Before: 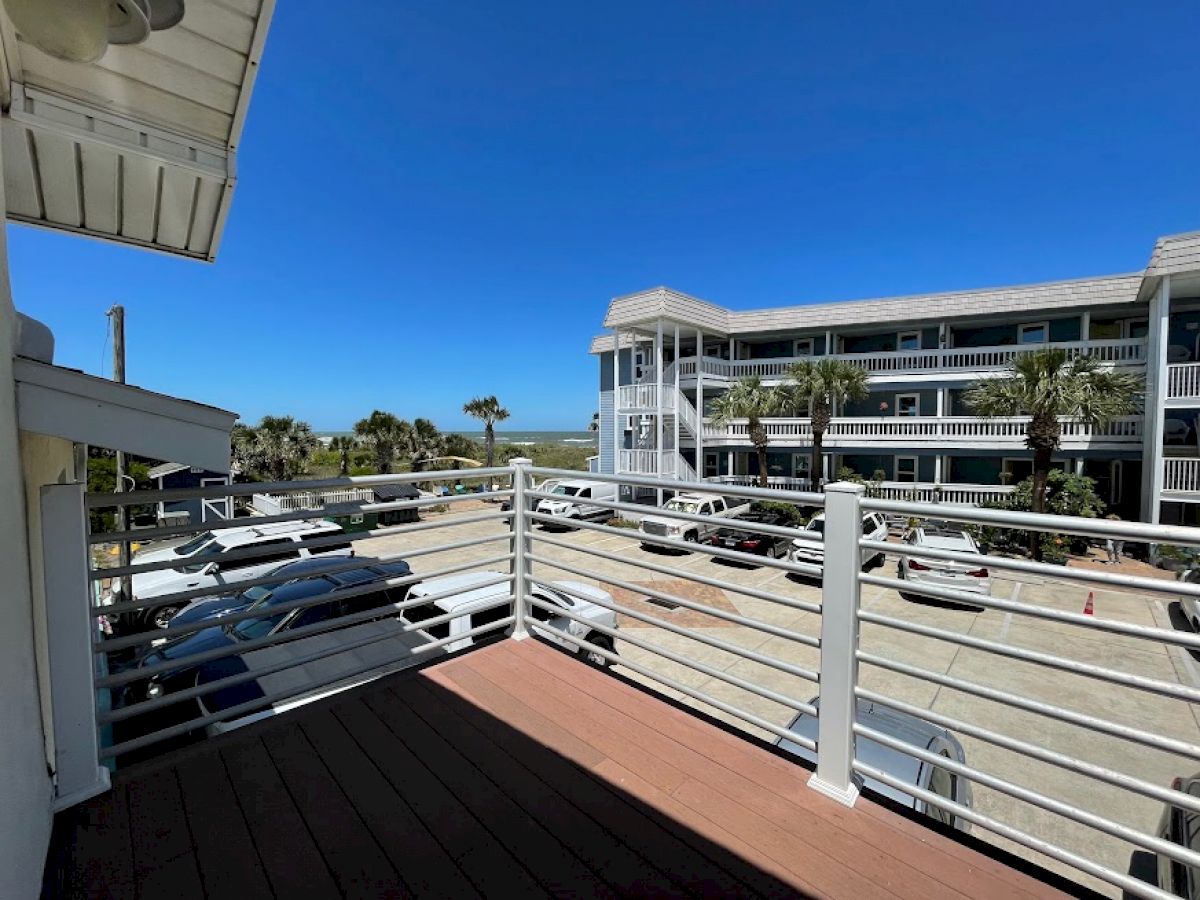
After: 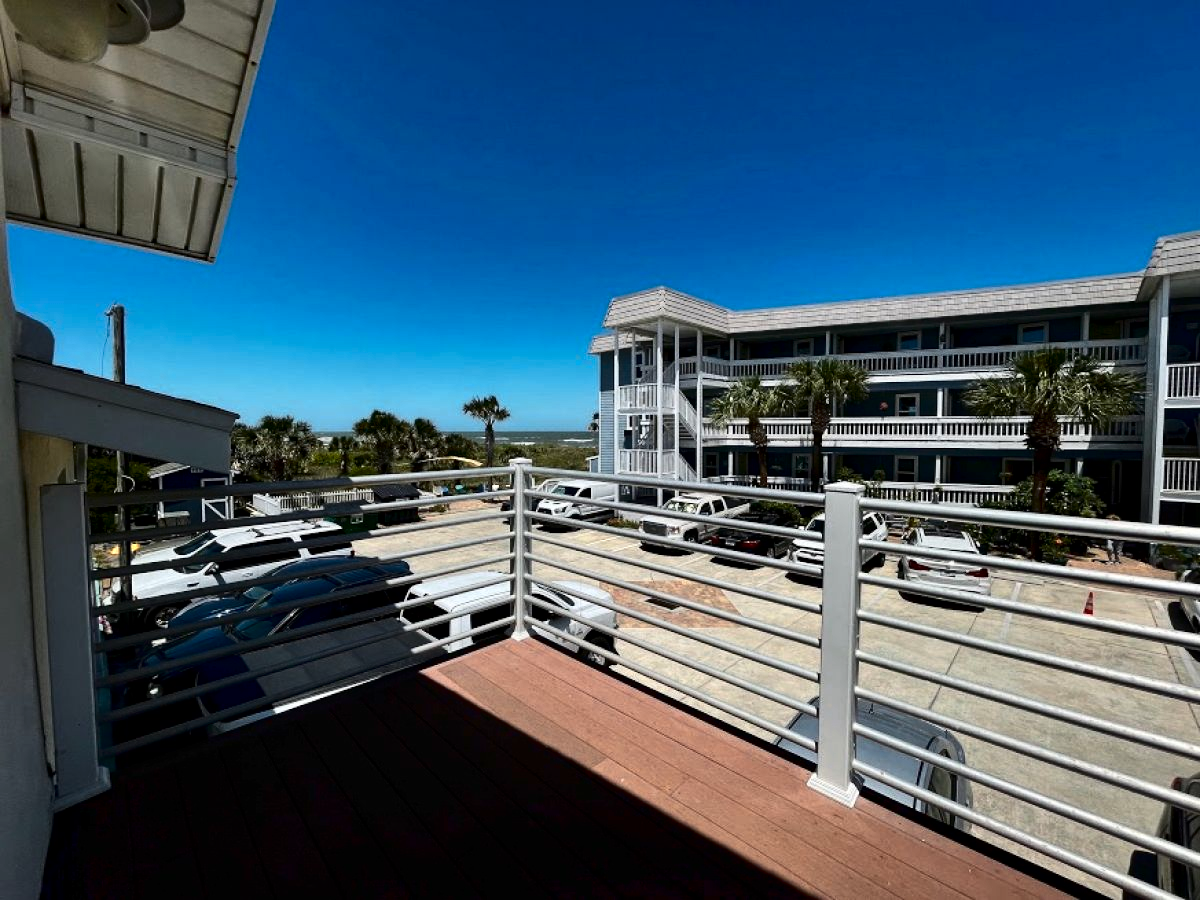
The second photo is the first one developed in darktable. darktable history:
color zones: curves: ch0 [(0.018, 0.548) (0.224, 0.64) (0.425, 0.447) (0.675, 0.575) (0.732, 0.579)]; ch1 [(0.066, 0.487) (0.25, 0.5) (0.404, 0.43) (0.75, 0.421) (0.956, 0.421)]; ch2 [(0.044, 0.561) (0.215, 0.465) (0.399, 0.544) (0.465, 0.548) (0.614, 0.447) (0.724, 0.43) (0.882, 0.623) (0.956, 0.632)]
contrast brightness saturation: contrast 0.19, brightness -0.24, saturation 0.11
